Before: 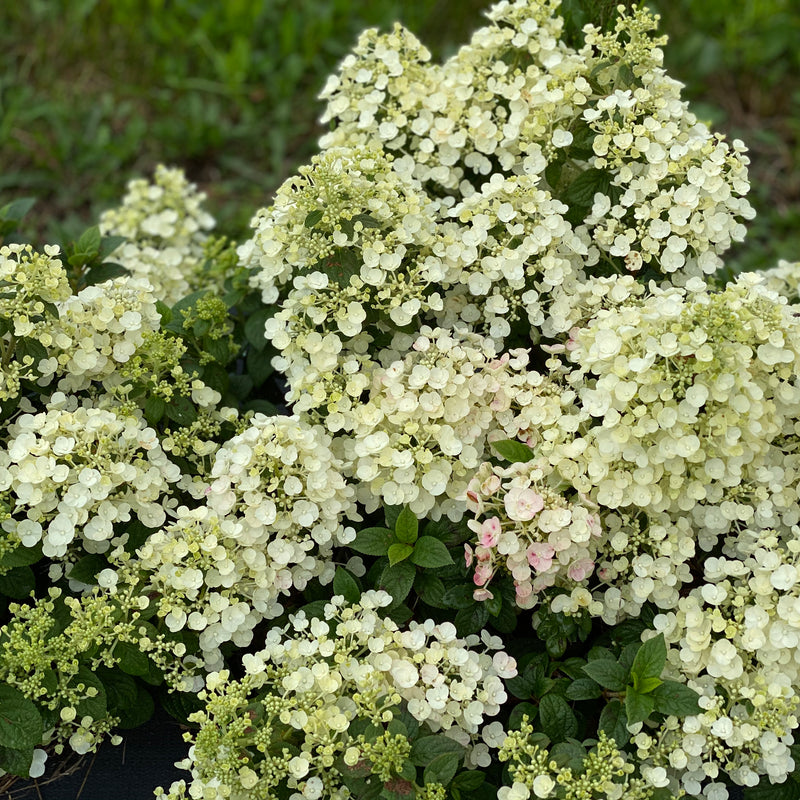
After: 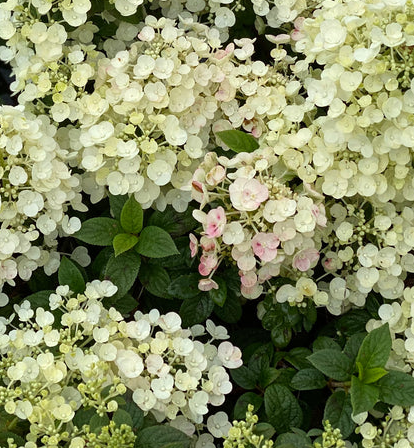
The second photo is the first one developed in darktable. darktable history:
crop: left 34.479%, top 38.822%, right 13.718%, bottom 5.172%
tone equalizer: on, module defaults
